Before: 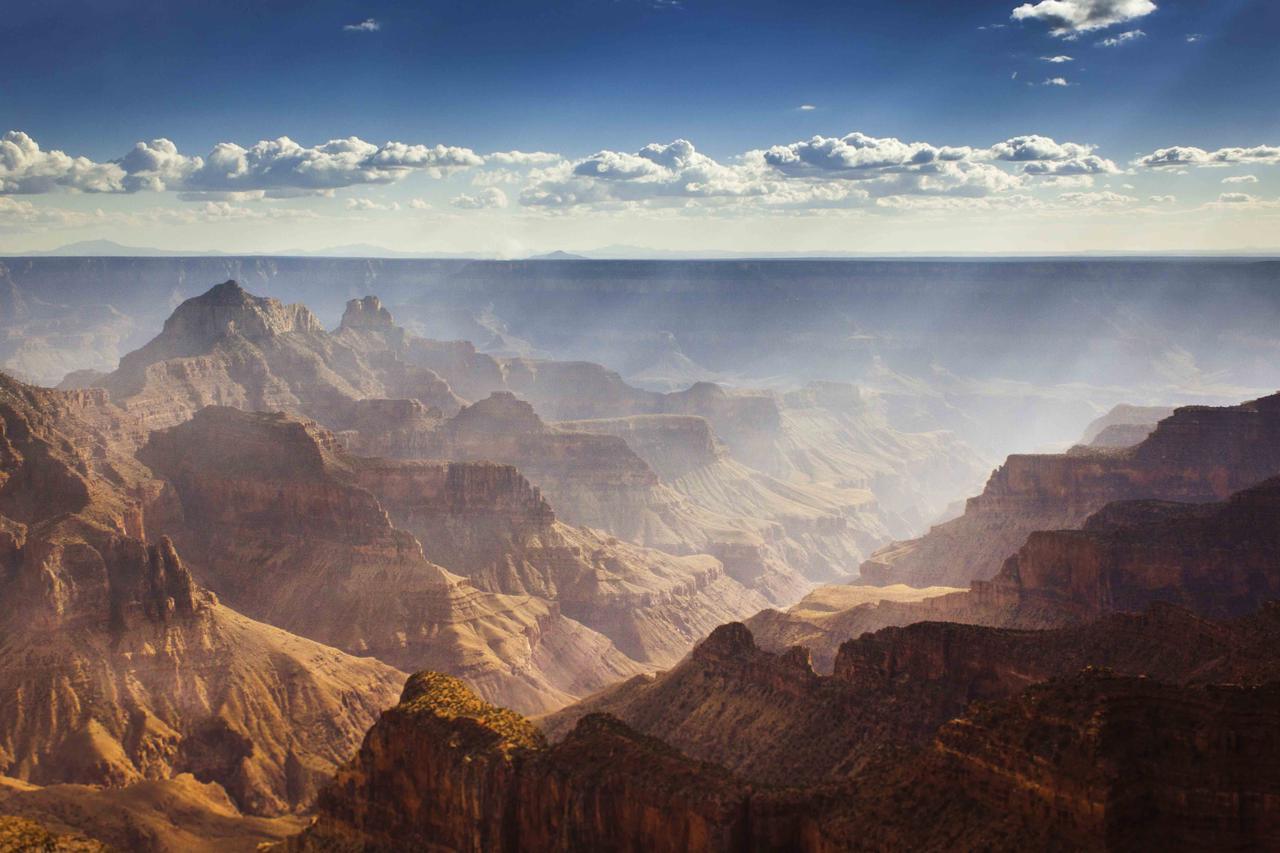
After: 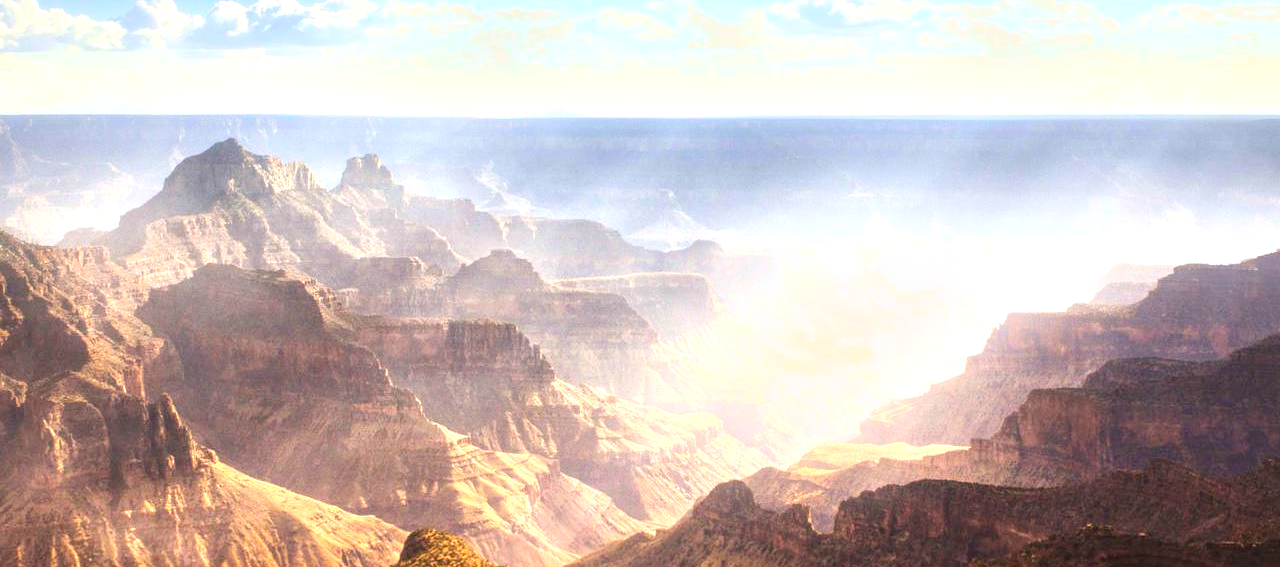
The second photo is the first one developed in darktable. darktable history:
crop: top 16.727%, bottom 16.727%
exposure: black level correction 0, exposure 1.2 EV, compensate highlight preservation false
bloom: size 9%, threshold 100%, strength 7%
local contrast: detail 130%
